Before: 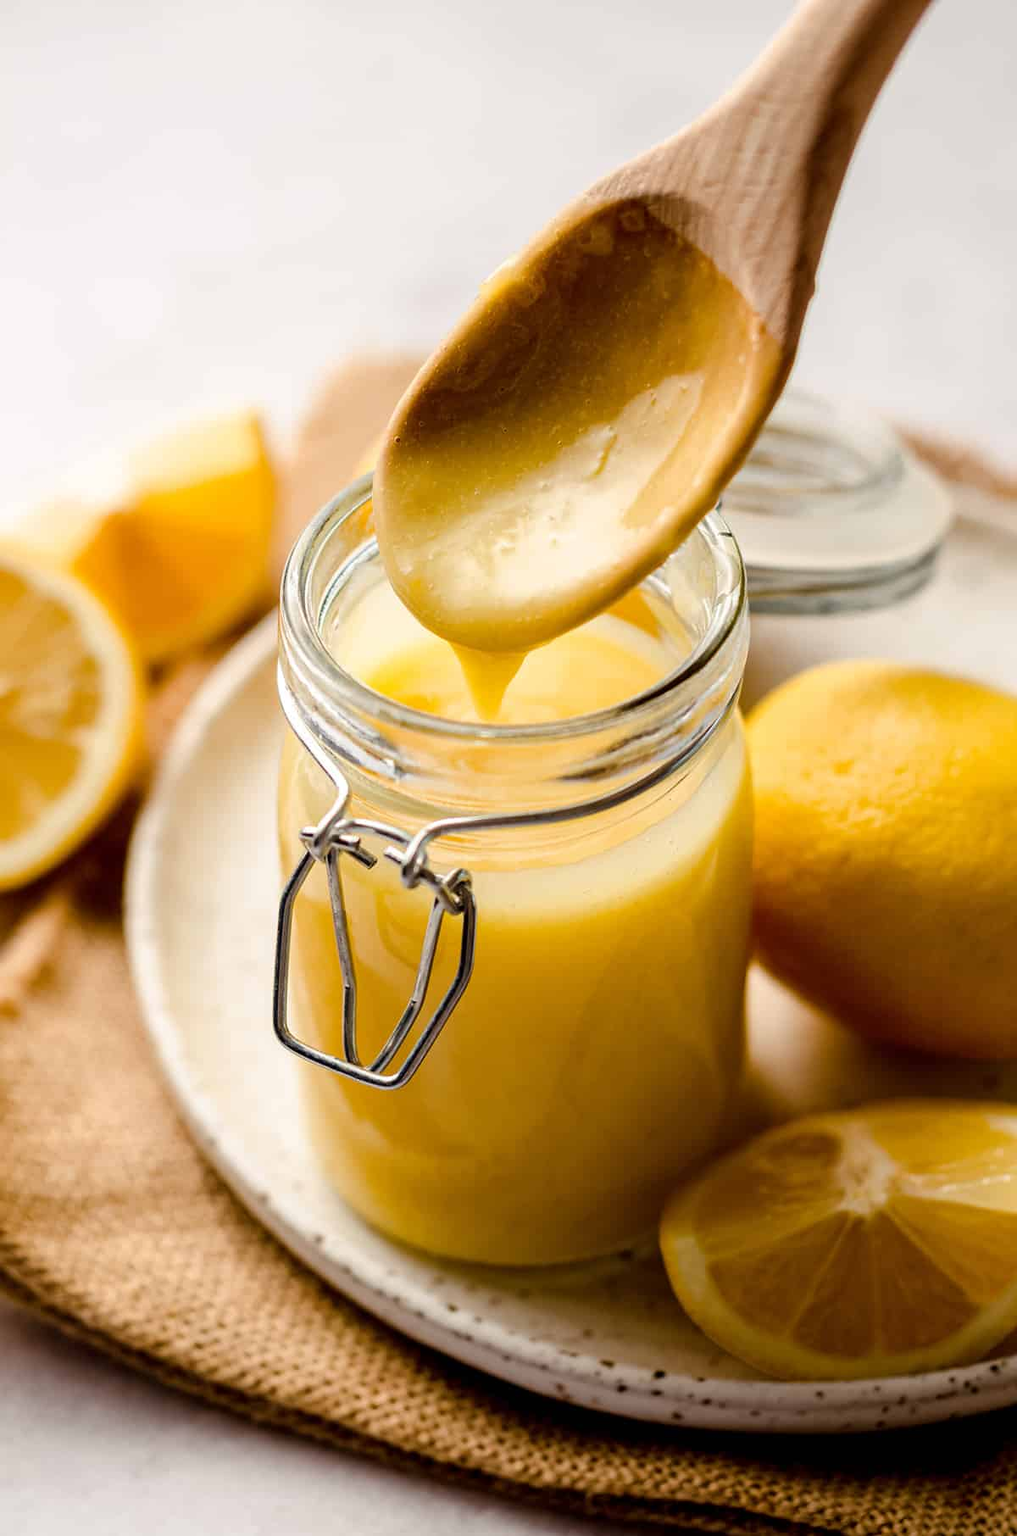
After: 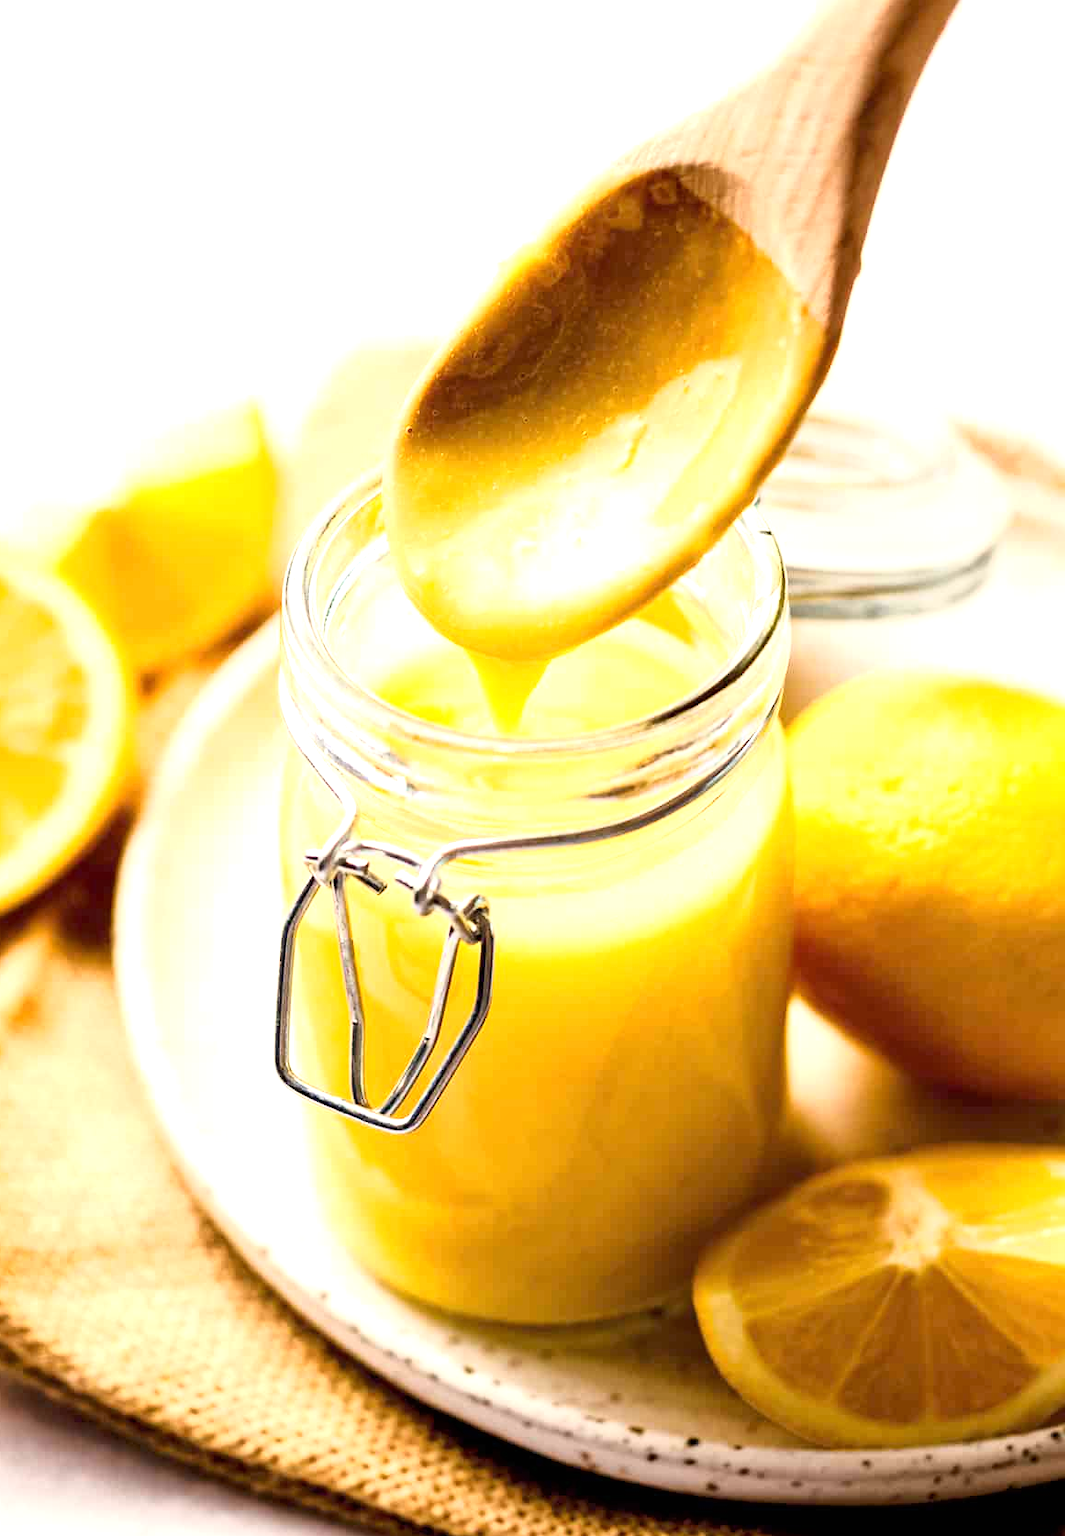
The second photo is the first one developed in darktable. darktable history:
exposure: black level correction 0, exposure 1.031 EV, compensate exposure bias true, compensate highlight preservation false
base curve: curves: ch0 [(0, 0) (0.666, 0.806) (1, 1)]
crop: left 1.959%, top 2.768%, right 1.212%, bottom 4.83%
tone equalizer: -8 EV -1.84 EV, -7 EV -1.16 EV, -6 EV -1.61 EV
